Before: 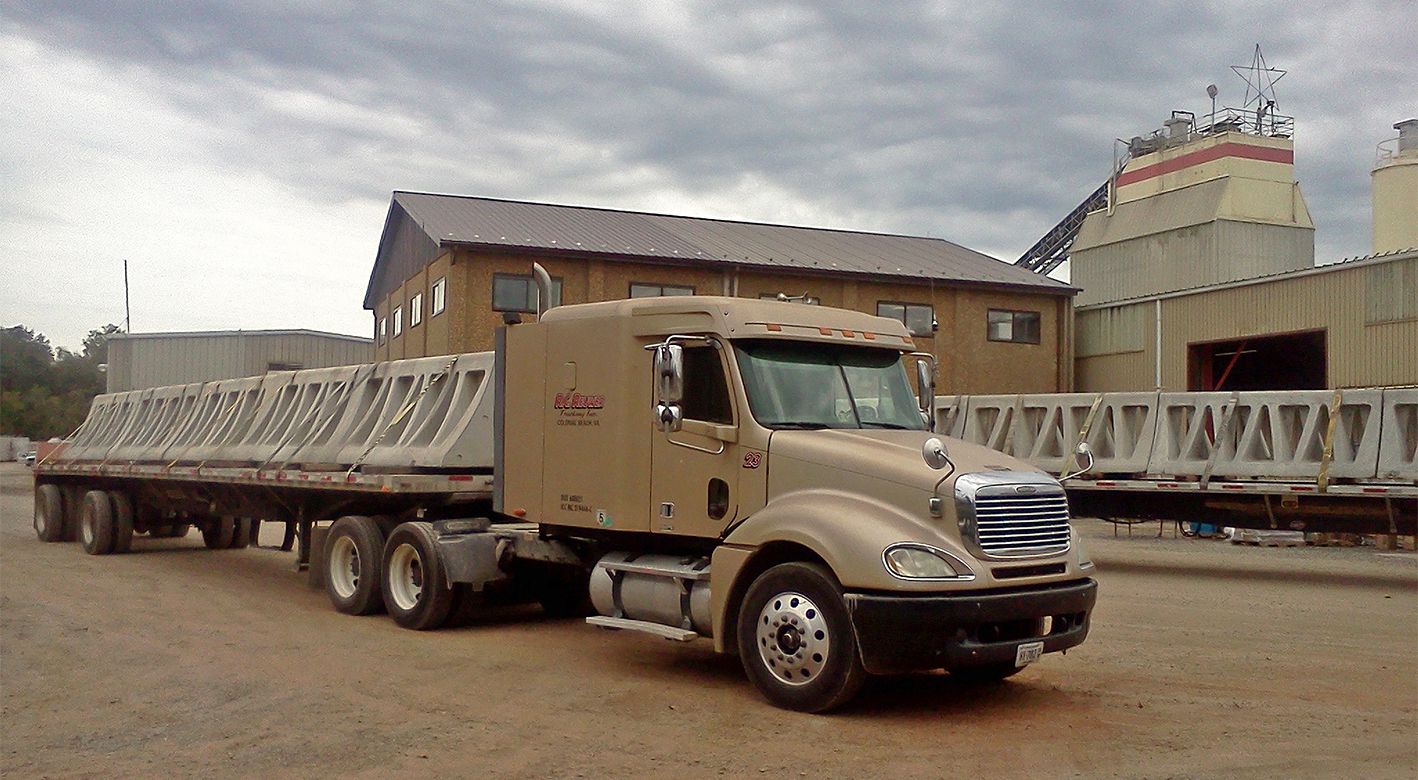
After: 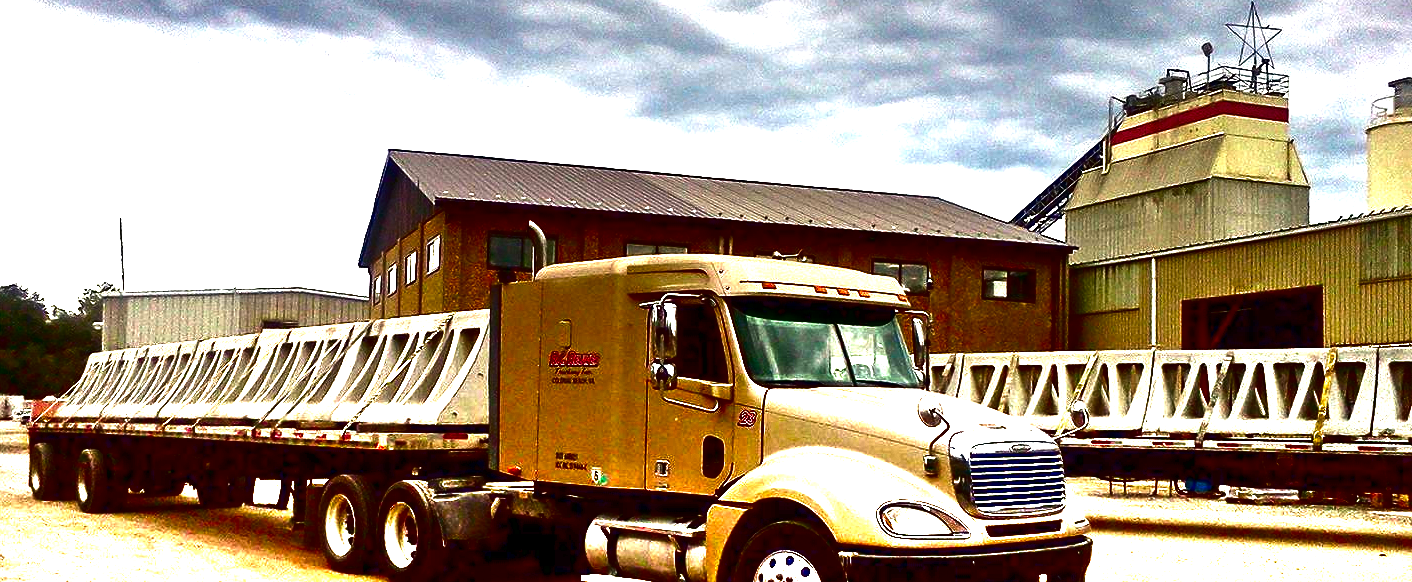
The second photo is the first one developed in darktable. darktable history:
tone equalizer: -8 EV -0.75 EV, -7 EV -0.7 EV, -6 EV -0.6 EV, -5 EV -0.4 EV, -3 EV 0.4 EV, -2 EV 0.6 EV, -1 EV 0.7 EV, +0 EV 0.75 EV, edges refinement/feathering 500, mask exposure compensation -1.57 EV, preserve details no
contrast brightness saturation: brightness -1, saturation 1
crop: left 0.387%, top 5.469%, bottom 19.809%
graduated density: density -3.9 EV
